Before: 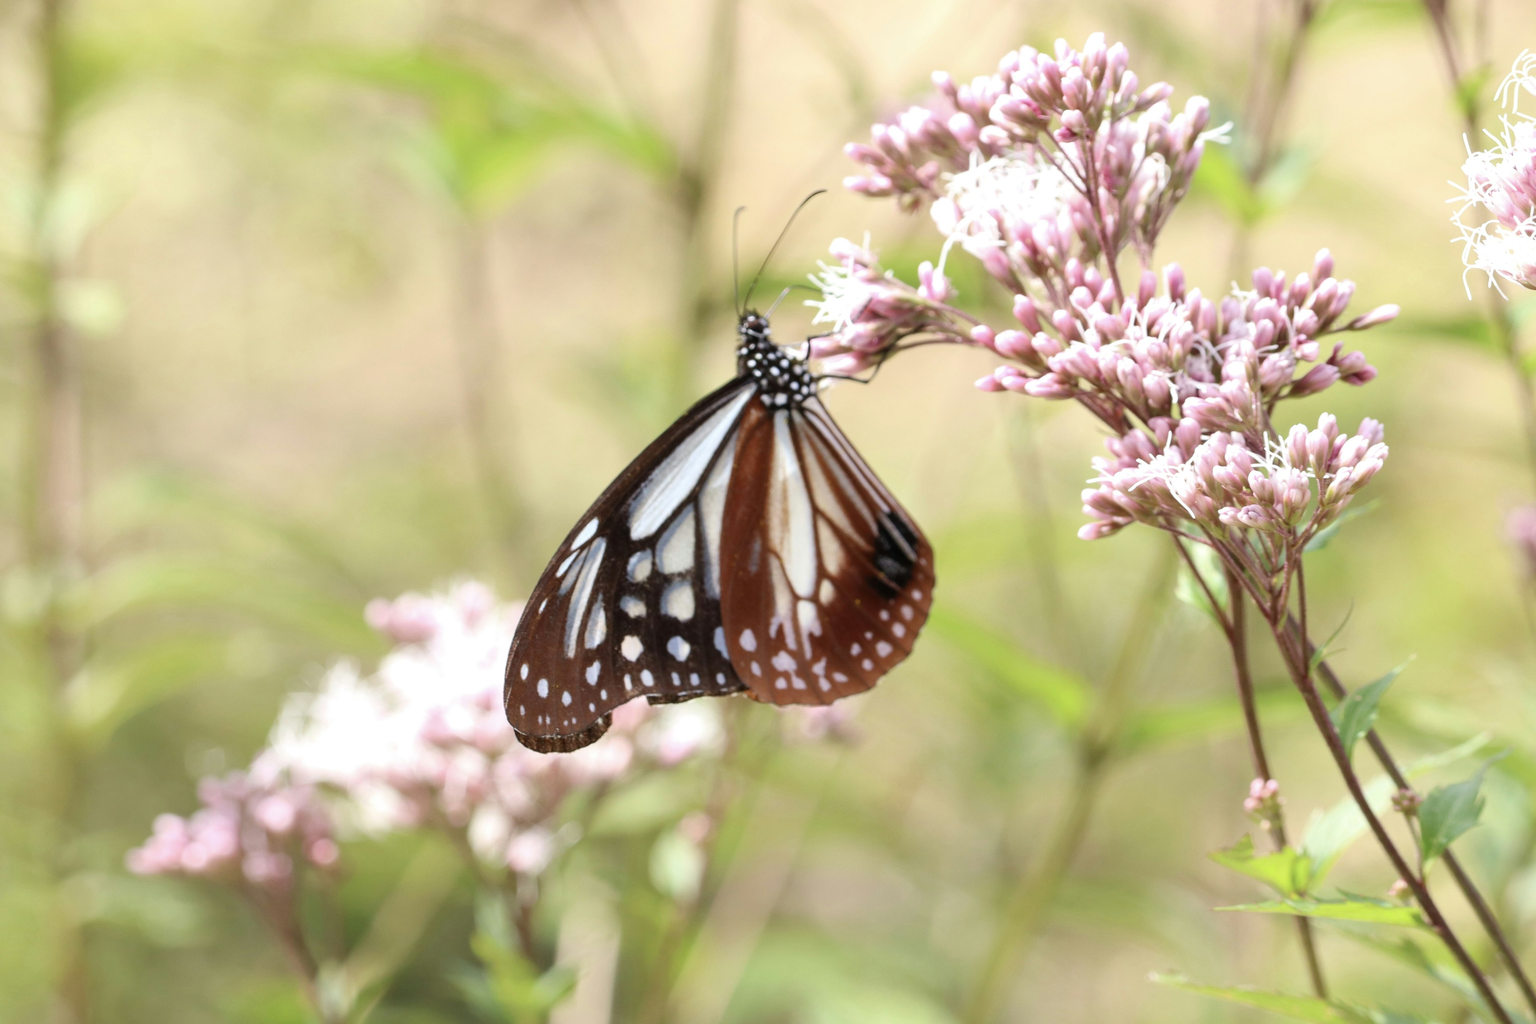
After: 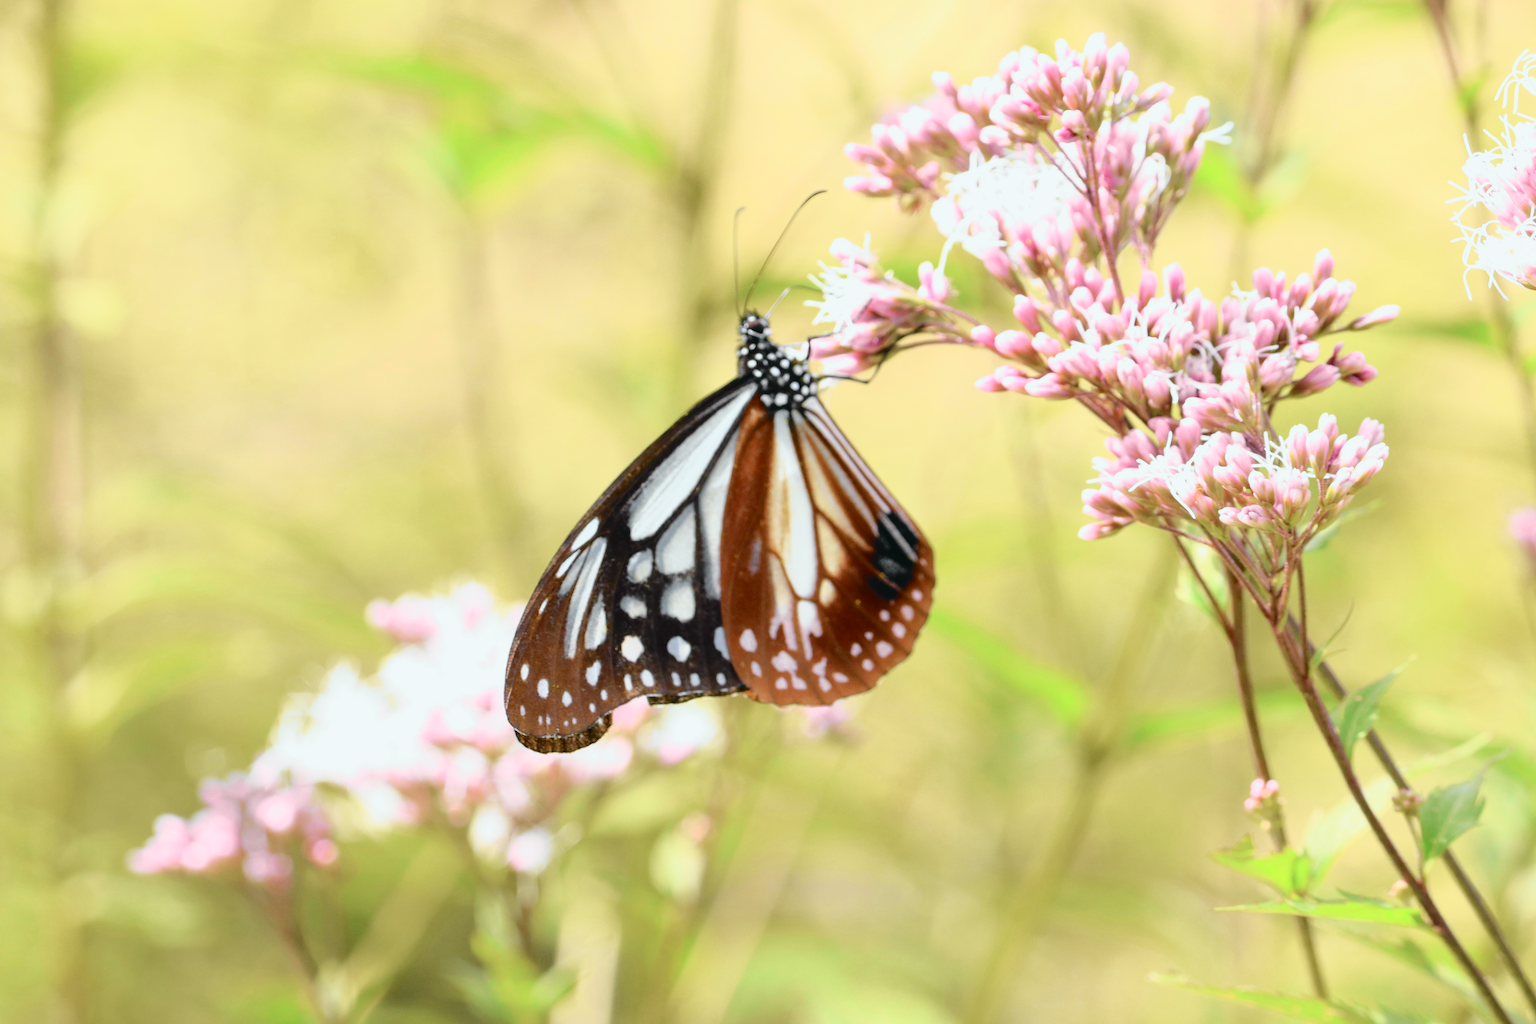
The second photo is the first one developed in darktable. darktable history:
tone curve: curves: ch0 [(0.001, 0.029) (0.084, 0.074) (0.162, 0.165) (0.304, 0.382) (0.466, 0.576) (0.654, 0.741) (0.848, 0.906) (0.984, 0.963)]; ch1 [(0, 0) (0.34, 0.235) (0.46, 0.46) (0.515, 0.502) (0.553, 0.567) (0.764, 0.815) (1, 1)]; ch2 [(0, 0) (0.44, 0.458) (0.479, 0.492) (0.524, 0.507) (0.547, 0.579) (0.673, 0.712) (1, 1)], color space Lab, independent channels, preserve colors none
